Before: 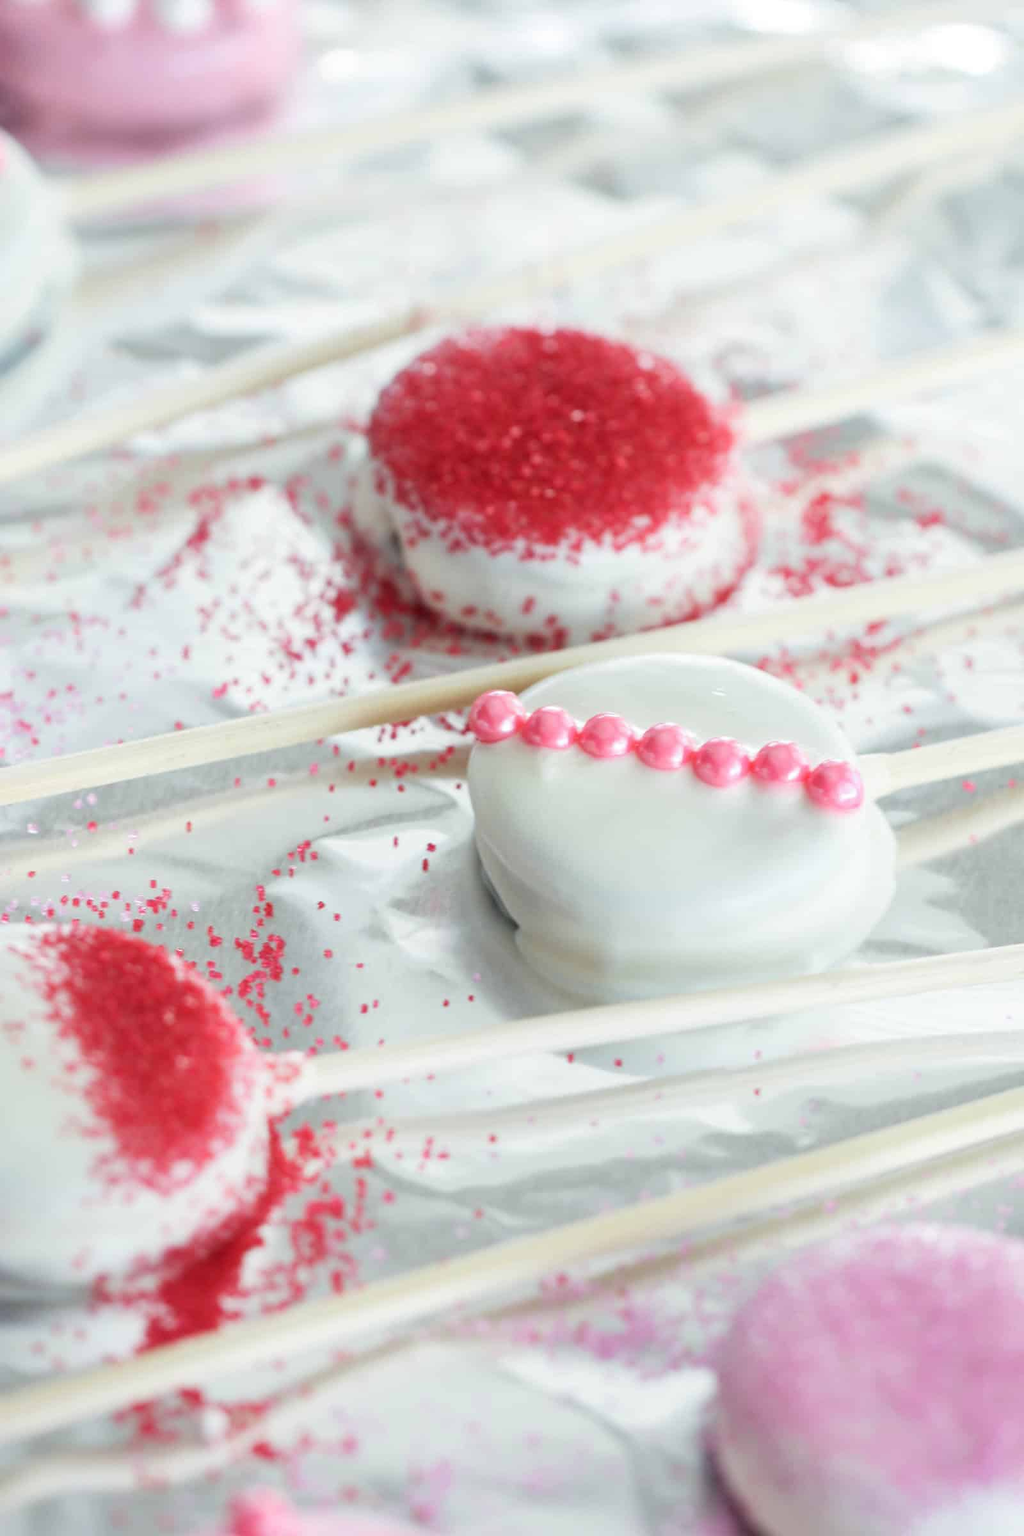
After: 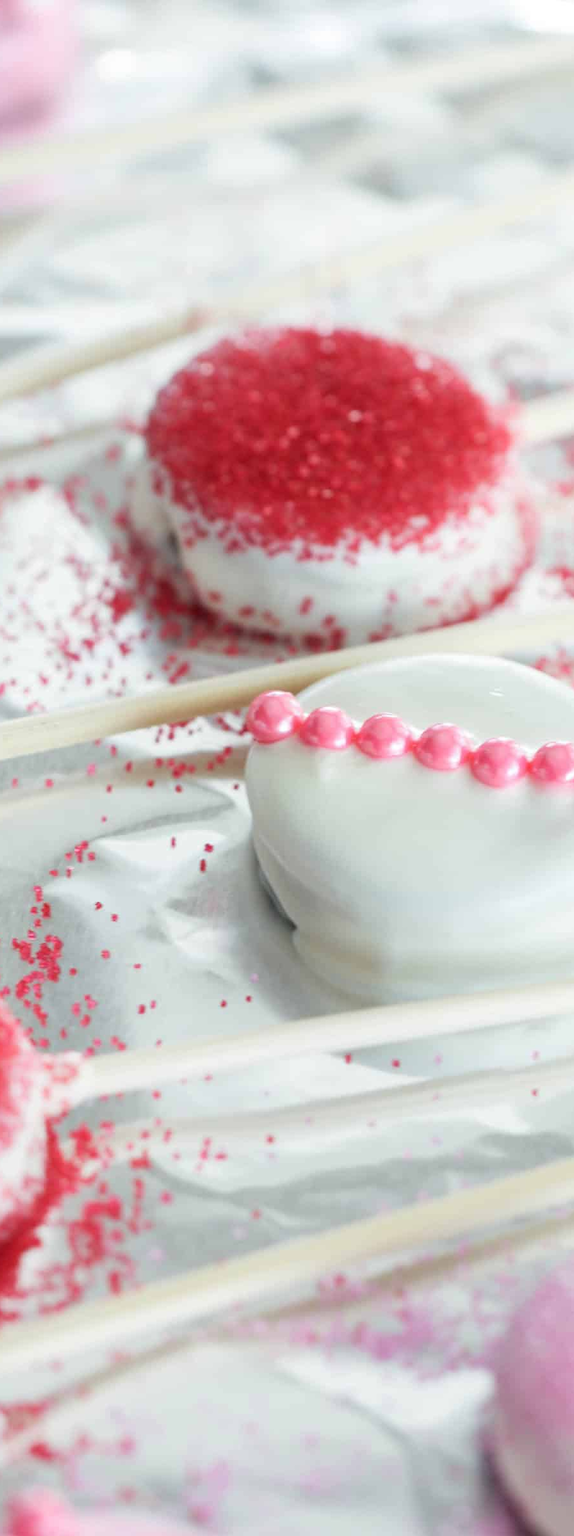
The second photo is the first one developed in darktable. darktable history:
crop: left 21.812%, right 22.055%, bottom 0.014%
